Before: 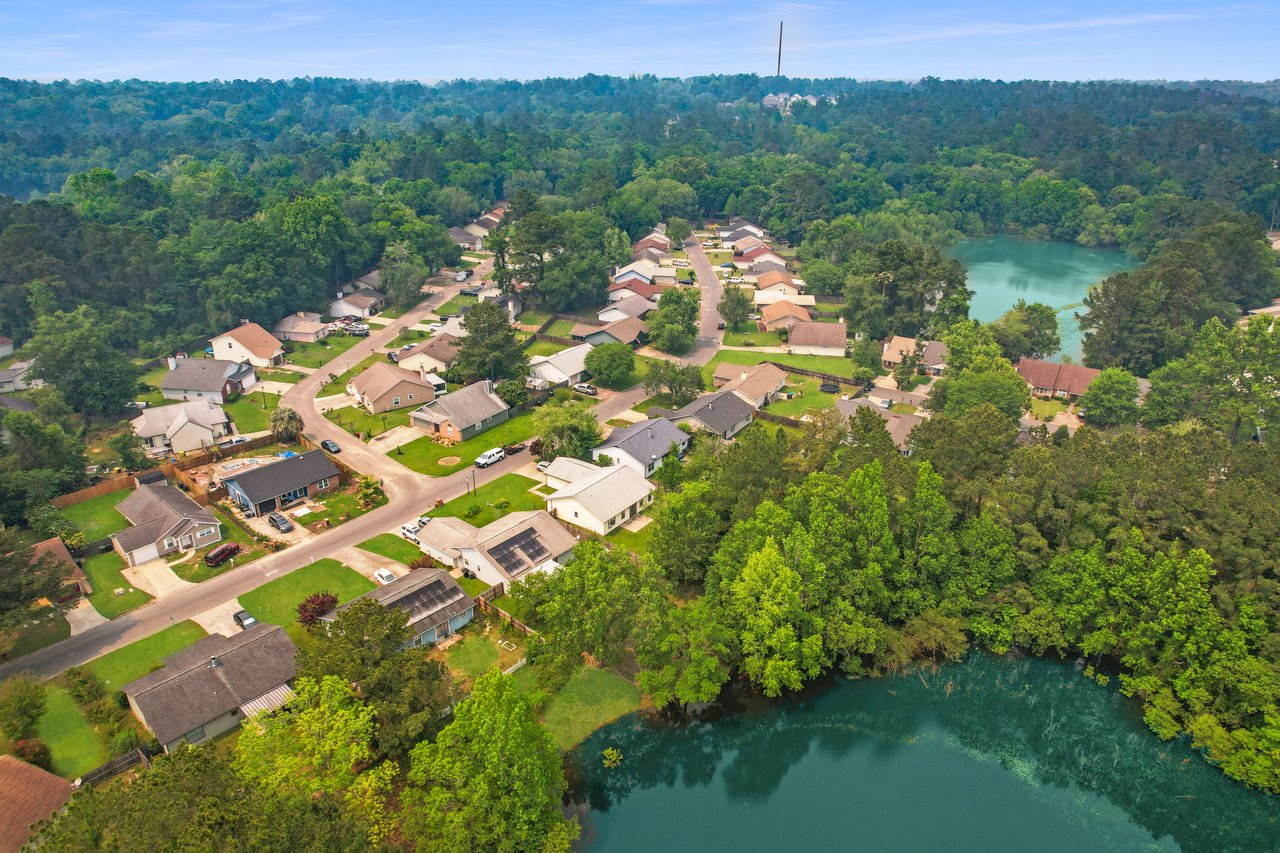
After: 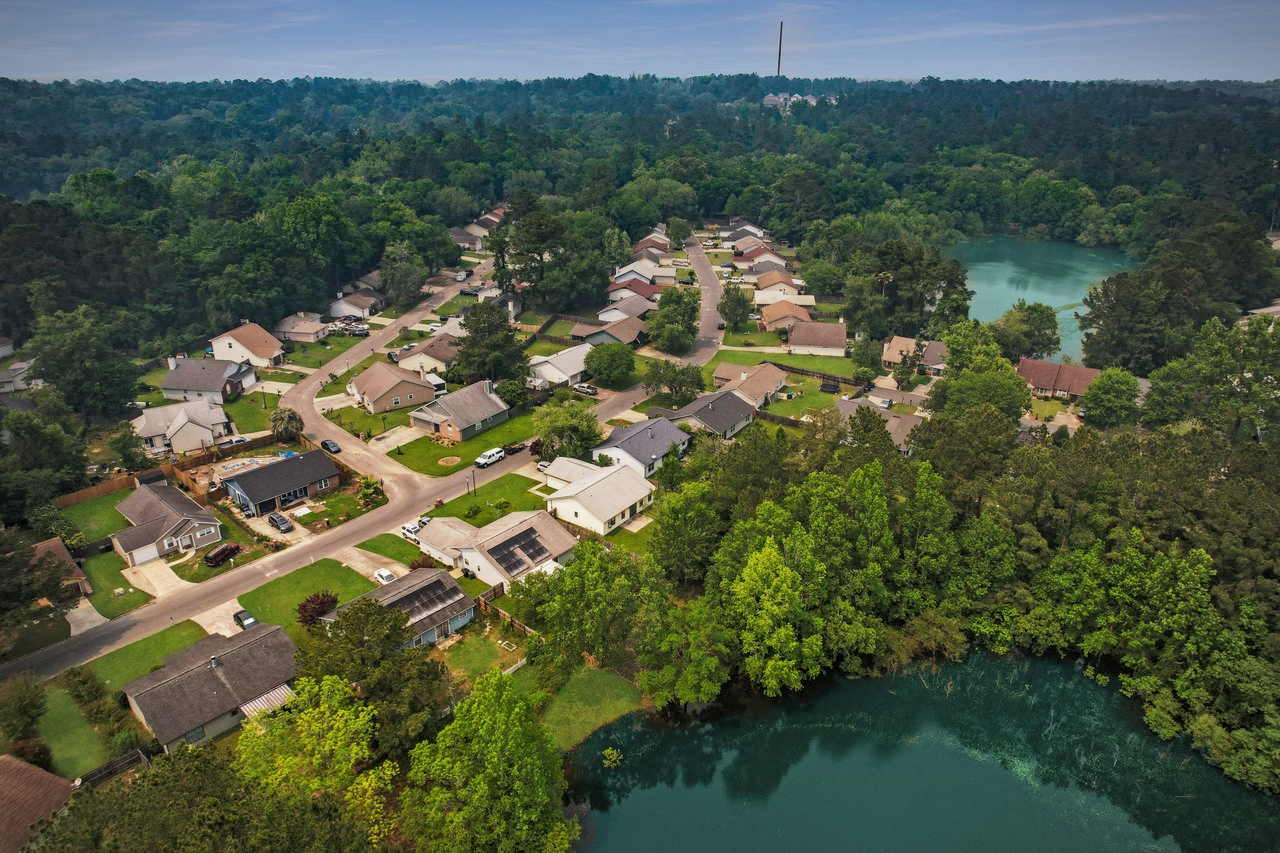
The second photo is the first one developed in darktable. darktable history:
levels: levels [0.029, 0.545, 0.971]
vignetting: fall-off radius 60.92%
graduated density: on, module defaults
